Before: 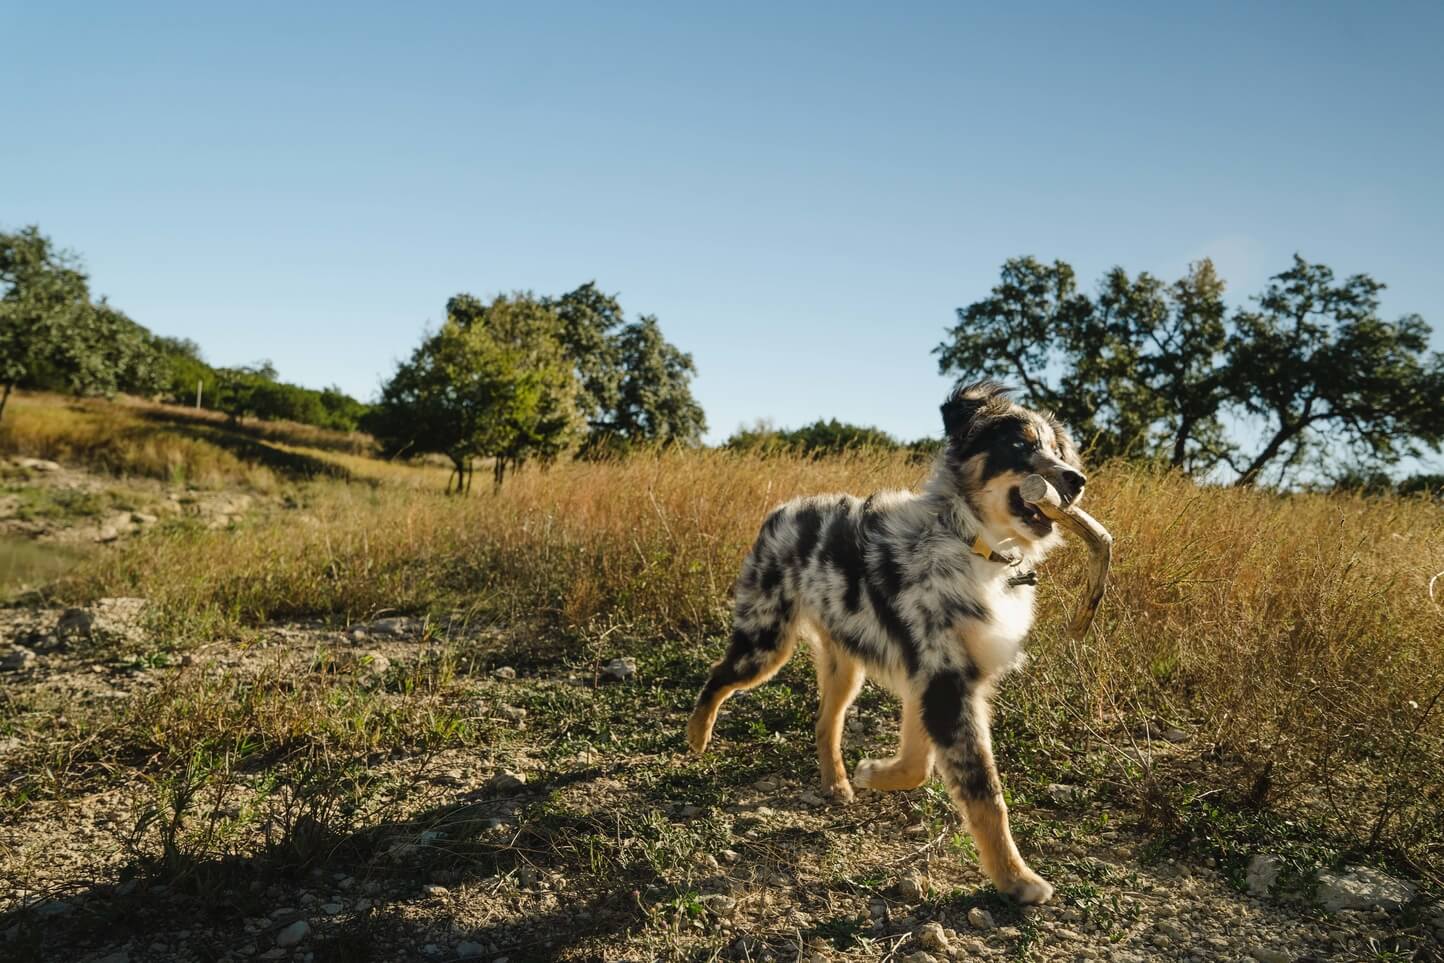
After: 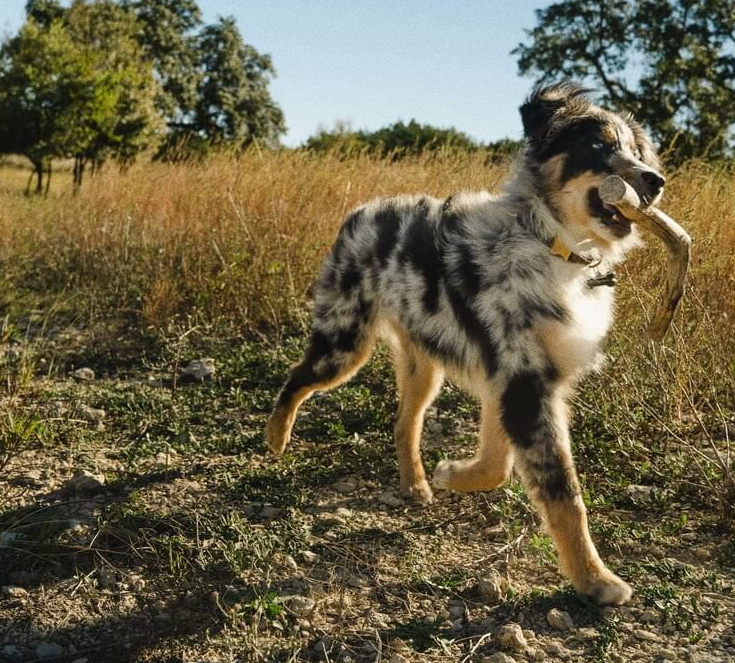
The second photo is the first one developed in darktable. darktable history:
crop and rotate: left 29.237%, top 31.152%, right 19.807%
grain: coarseness 0.09 ISO
